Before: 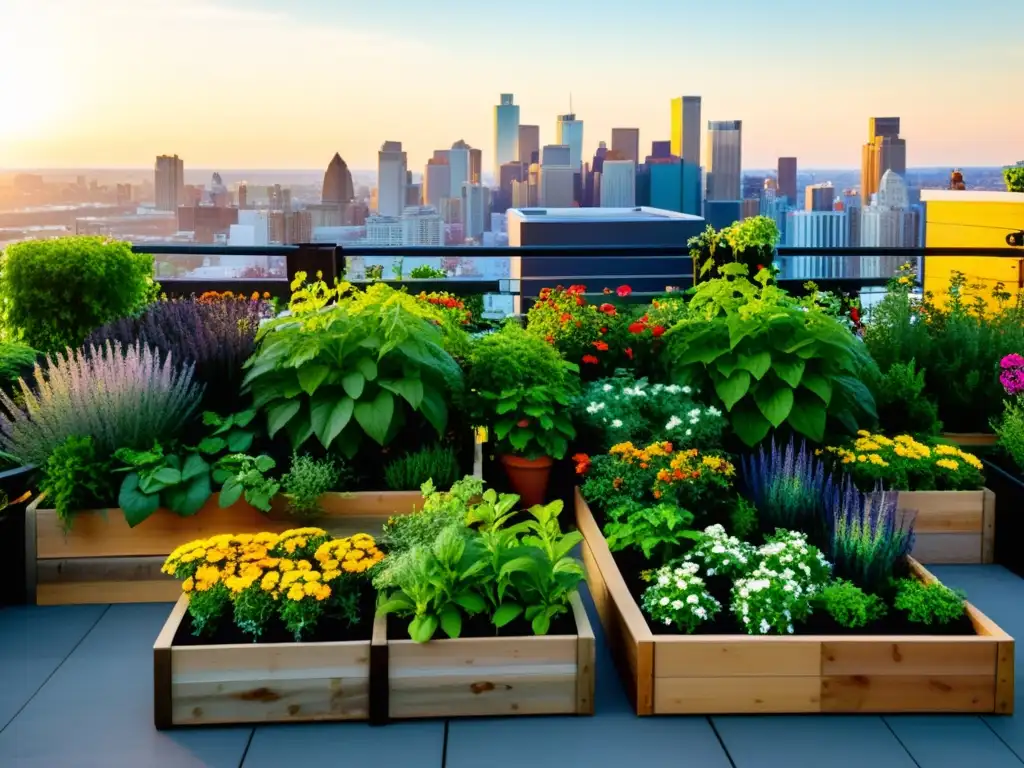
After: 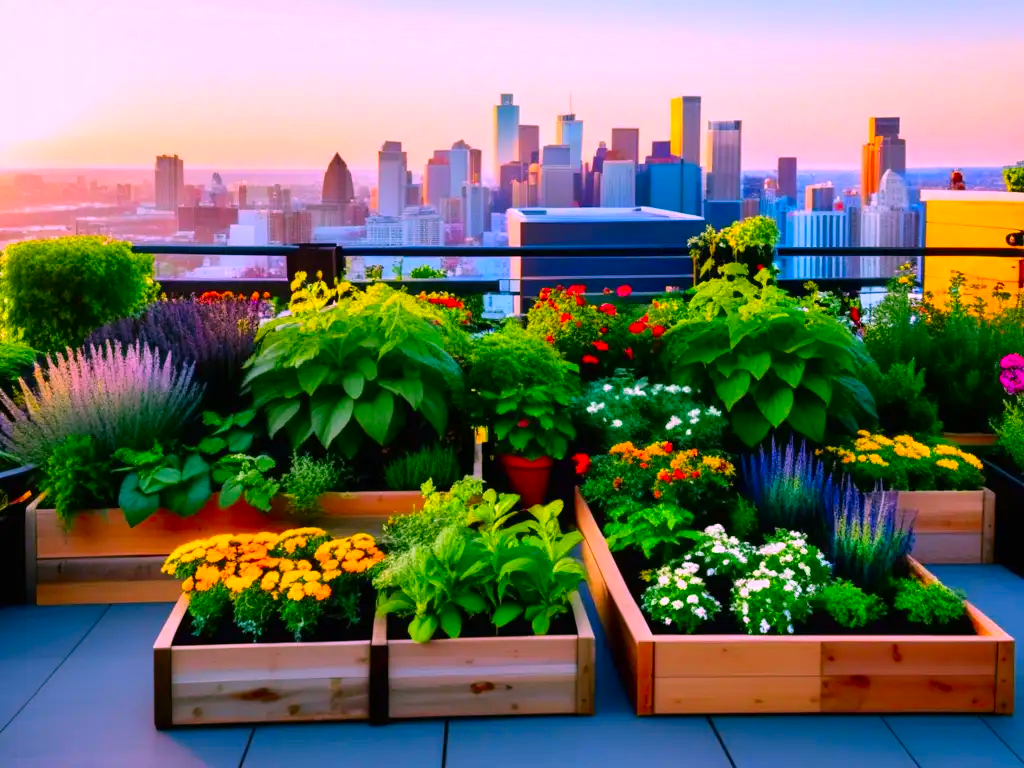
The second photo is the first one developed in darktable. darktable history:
color correction: highlights a* 19.17, highlights b* -11.86, saturation 1.67
tone equalizer: on, module defaults
